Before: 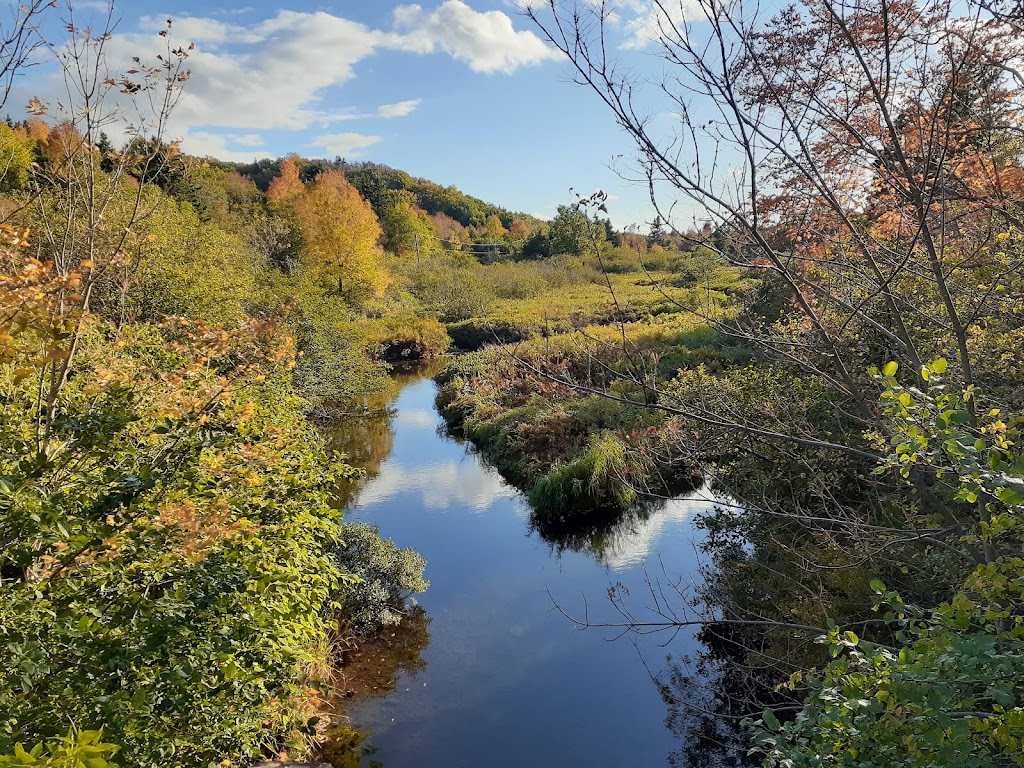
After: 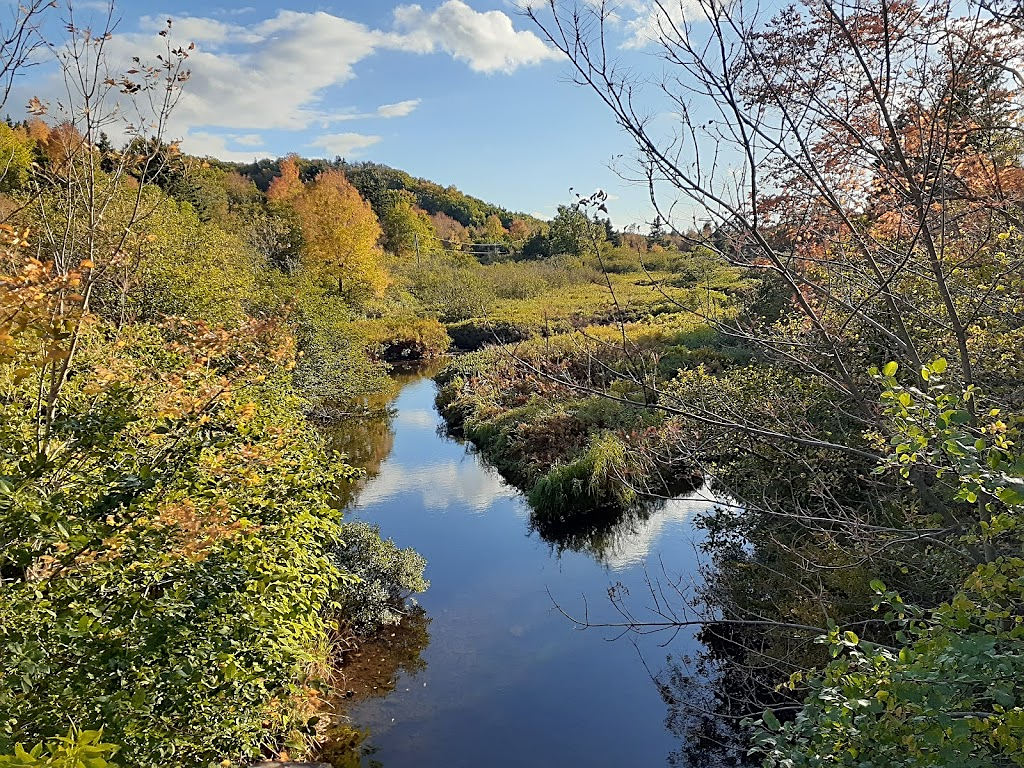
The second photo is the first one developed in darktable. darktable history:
sharpen: on, module defaults
shadows and highlights: radius 125.6, shadows 21.22, highlights -21.49, low approximation 0.01
